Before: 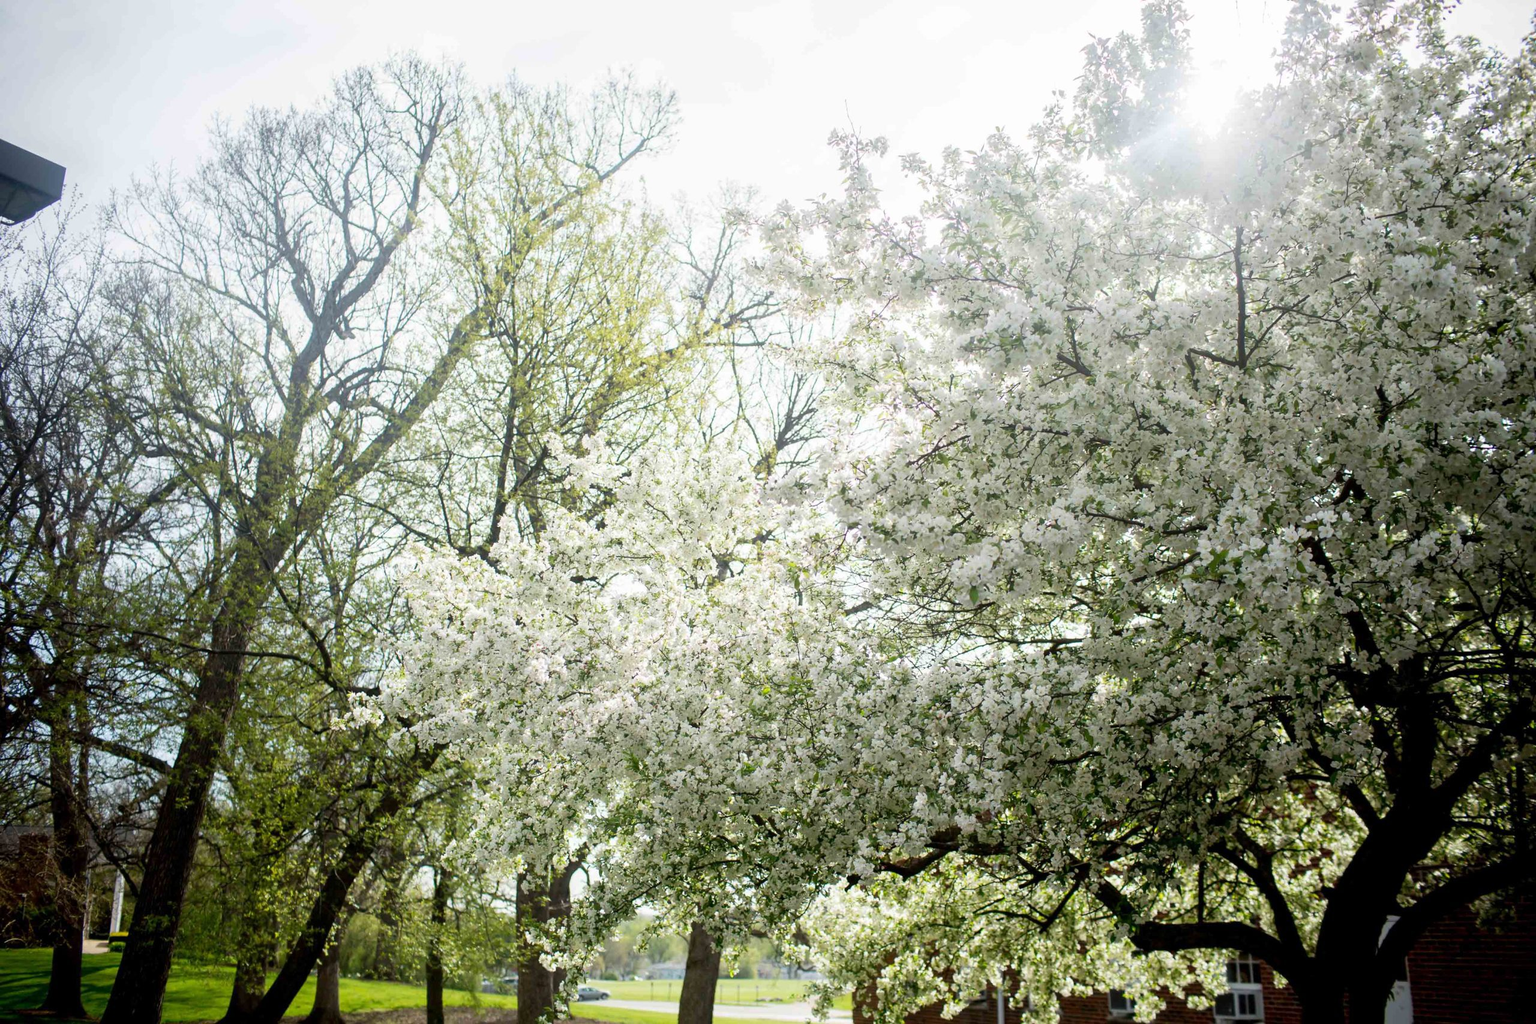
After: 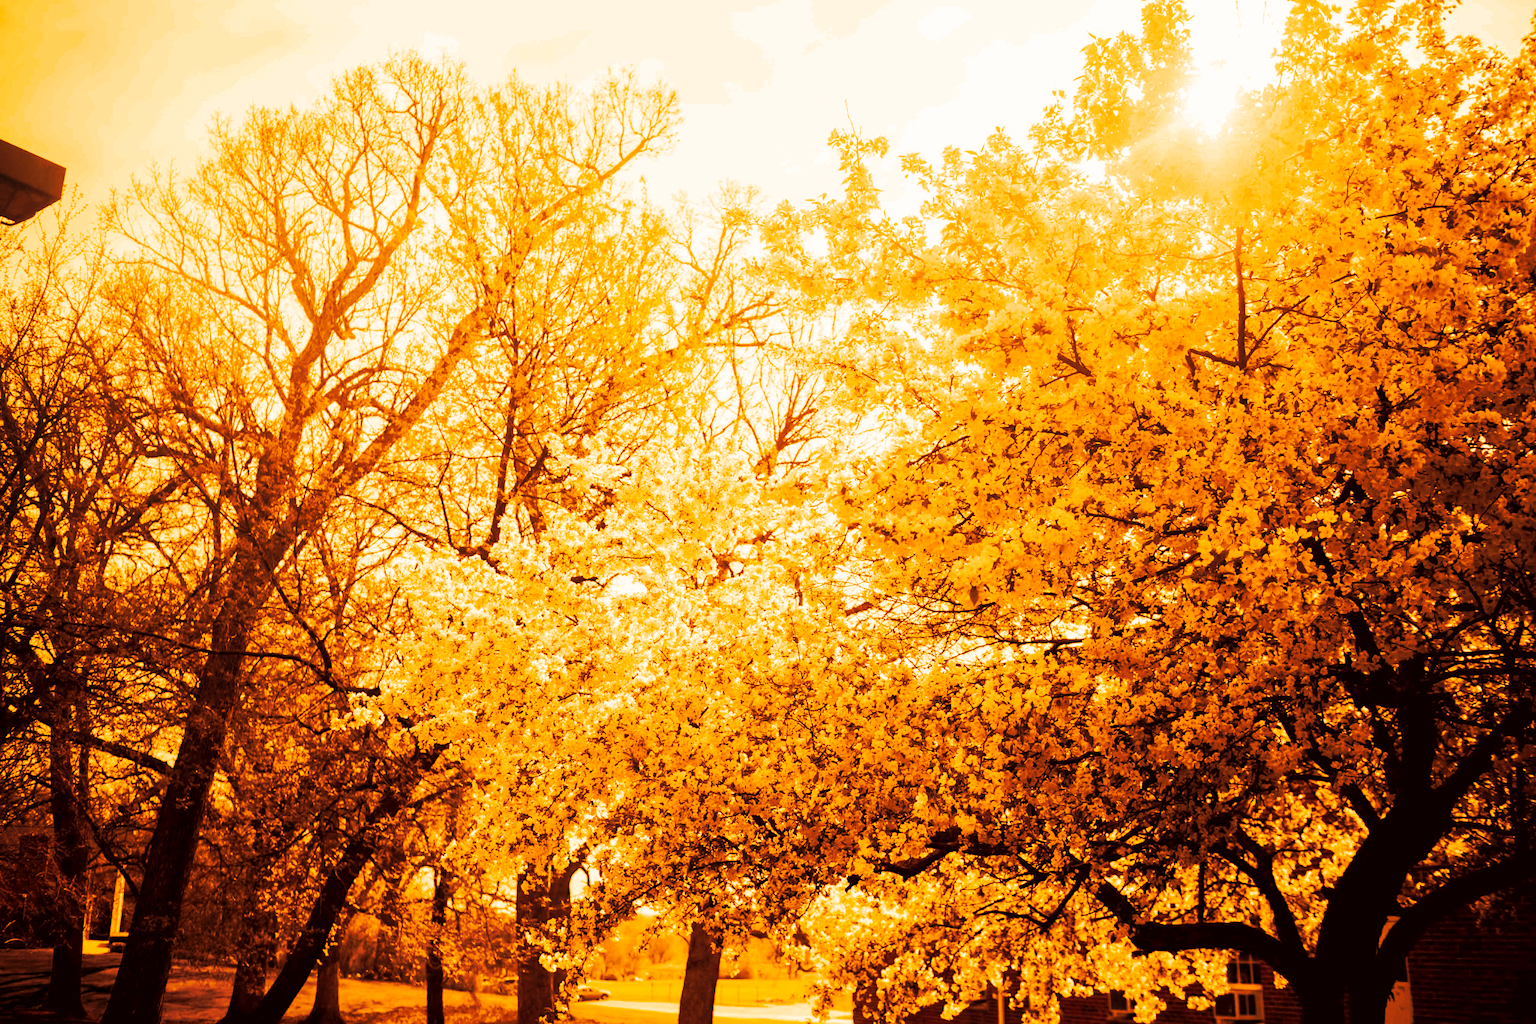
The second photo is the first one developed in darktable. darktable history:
tone curve: curves: ch0 [(0, 0) (0.003, 0.003) (0.011, 0.01) (0.025, 0.023) (0.044, 0.041) (0.069, 0.063) (0.1, 0.091) (0.136, 0.124) (0.177, 0.162) (0.224, 0.205) (0.277, 0.253) (0.335, 0.306) (0.399, 0.365) (0.468, 0.428) (0.543, 0.547) (0.623, 0.626) (0.709, 0.712) (0.801, 0.802) (0.898, 0.898) (1, 1)], preserve colors none
color look up table: target L [89.47, 74.14, 85.4, 58.58, 80.44, 67.44, 58.78, 5.455, 65.55, 67.1, 5.863, 2.273, 200, 100, 87.63, 86.73, 79.5, 85.01, 83.07, 79.97, 69.06, 45.03, 65.85, 30.67, 37.65, 8.659, 88.87, 79.85, 89.38, 71.05, 79.5, 85.65, 80.8, 71.26, 66.08, 71.68, 64.19, 66.42, 6.499, 4.849, 3.253, 23.08, 1.309, 69.41, 81.86, 13.57, 10.84, 58.78, 8.137], target a [-0.913, 30.07, 6.361, 48.59, 17.09, 46.42, 47.3, 20.81, 47.31, 46.51, 20.96, 8.865, 0, 0, 2.011, 4.357, 19.08, 7.759, 11.67, 18.09, 41.79, 46.24, 48.06, 41.7, 44.29, 24.57, -0.382, 17.66, -1.335, 37.84, 19.08, 5.88, 15.68, 37.36, 46.77, 36.39, 47.65, 46.68, 21.6, 18.81, 13.23, 36.29, 5.825, 41.71, 14.13, 29.79, 27.03, 47.3, 23.78], target b [87.8, 78.21, 85.15, 67.33, 82.06, 74.52, 67.68, 8.632, 73.08, 74.25, 9.253, 3.591, 0, 0, 86.61, 86.08, 81.28, 84.87, 83.71, 81.67, 75.27, 56.06, 73.43, 42.72, 49.73, 13.24, 87.43, 81.63, 87.77, 76.55, 81.38, 85.23, 82.22, 76.54, 73.44, 76.77, 71.85, 73.71, 10.24, 7.667, 5.154, 34.02, 2.085, 75.54, 82.95, 21.2, 16.64, 67.68, 12.82], num patches 49
